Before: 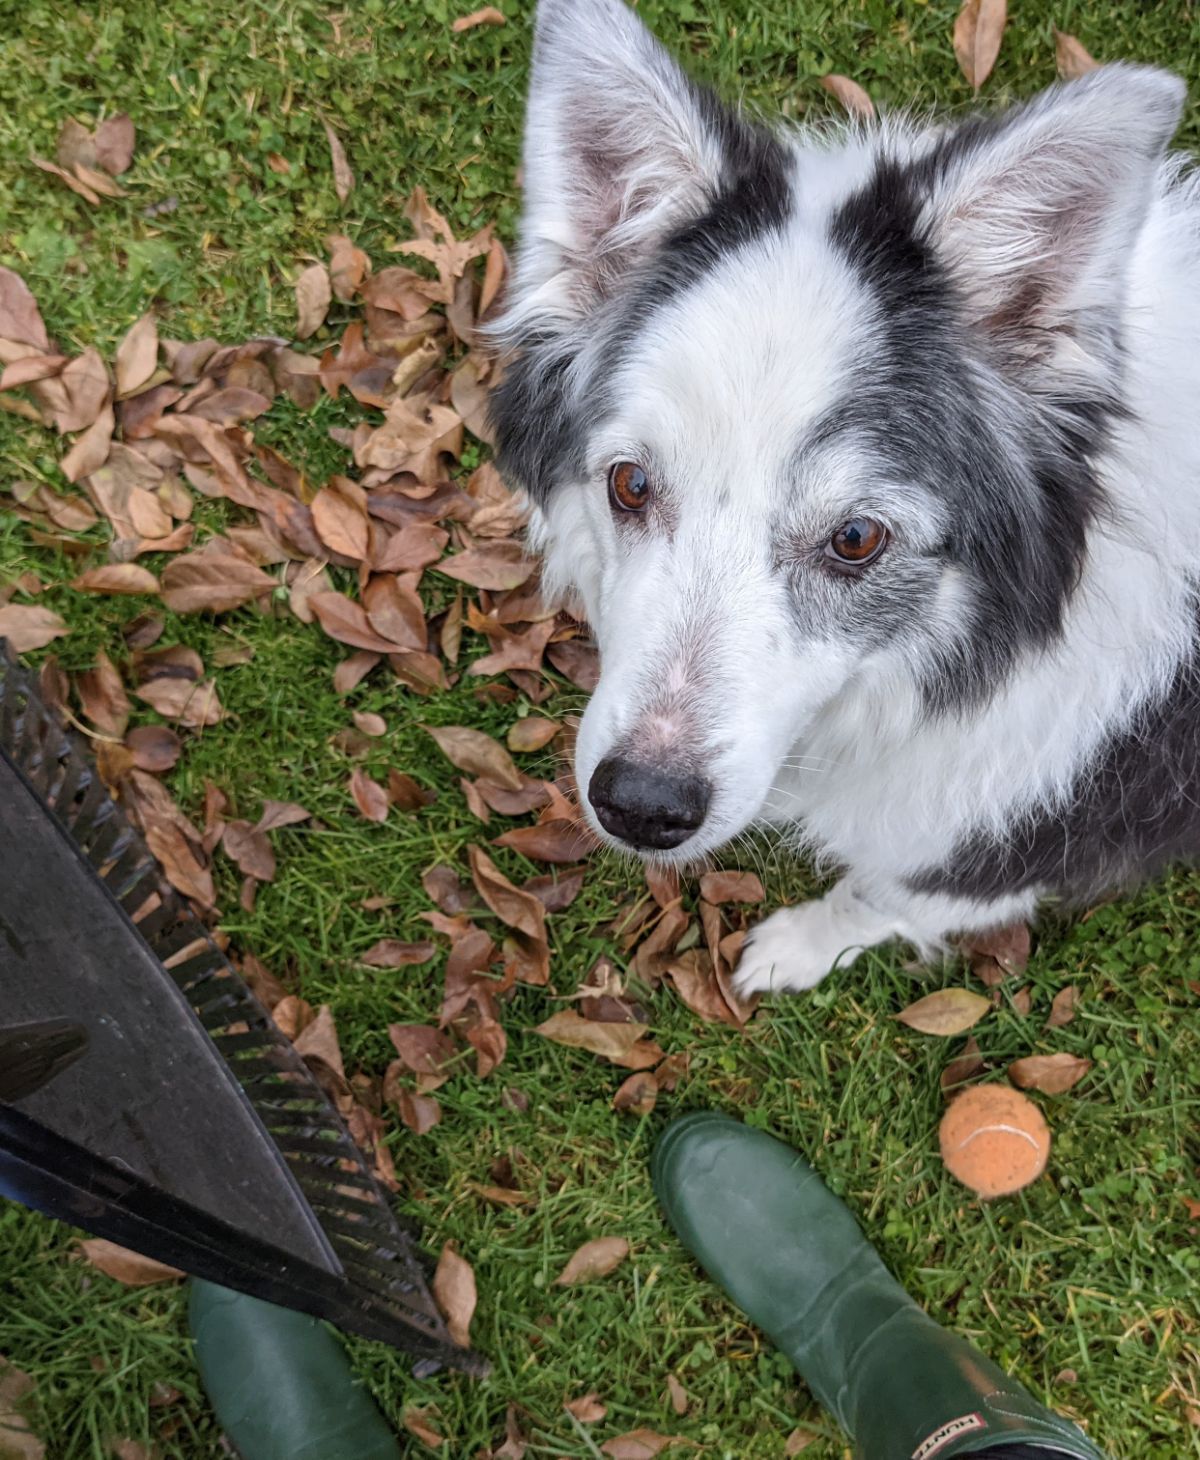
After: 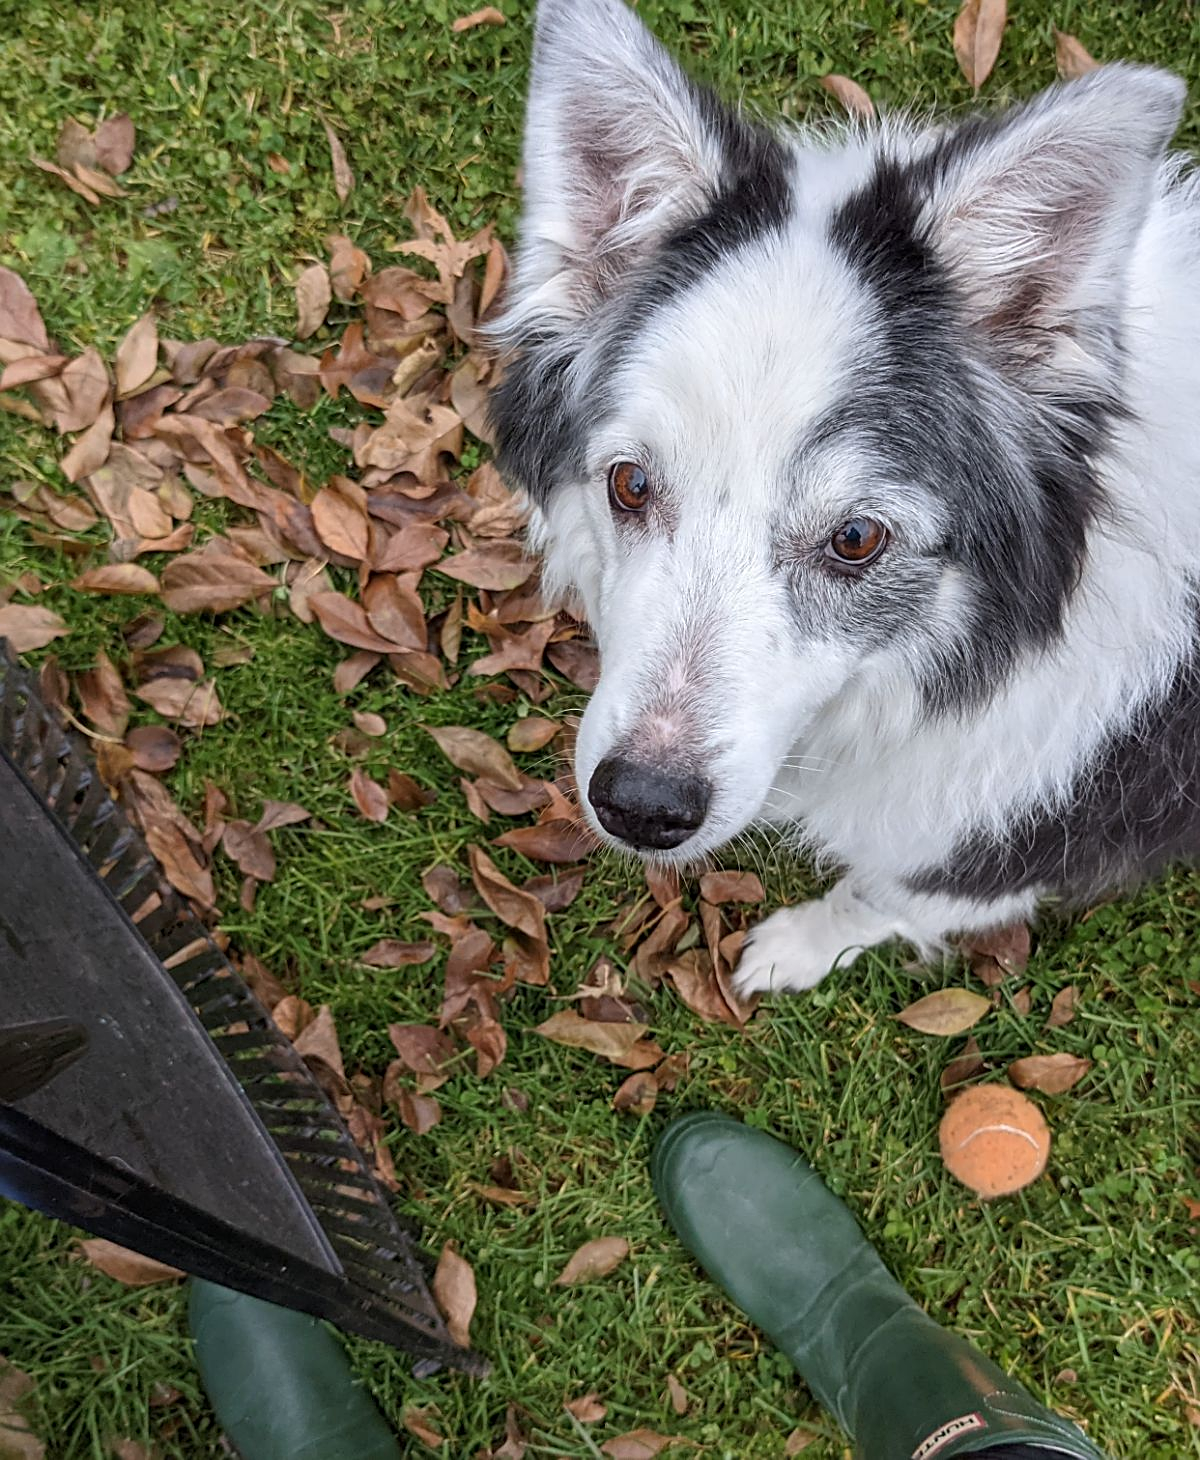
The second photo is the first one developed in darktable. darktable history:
local contrast: mode bilateral grid, contrast 16, coarseness 36, detail 105%, midtone range 0.2
sharpen: on, module defaults
